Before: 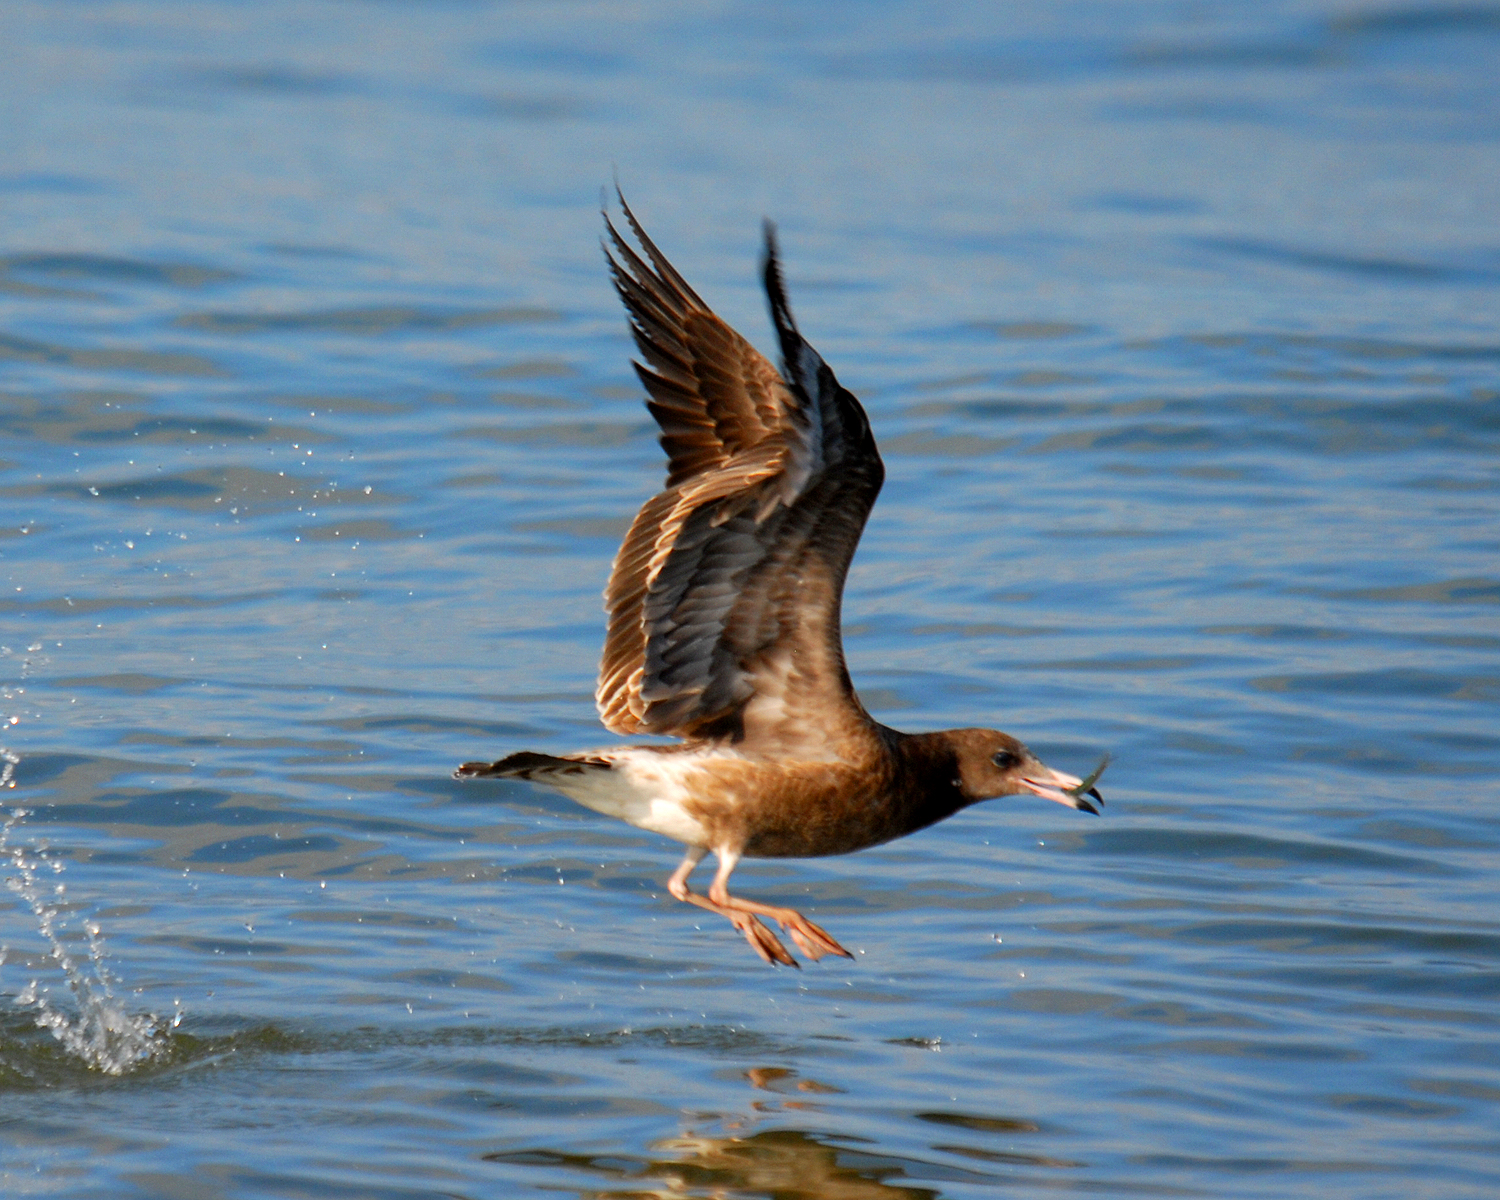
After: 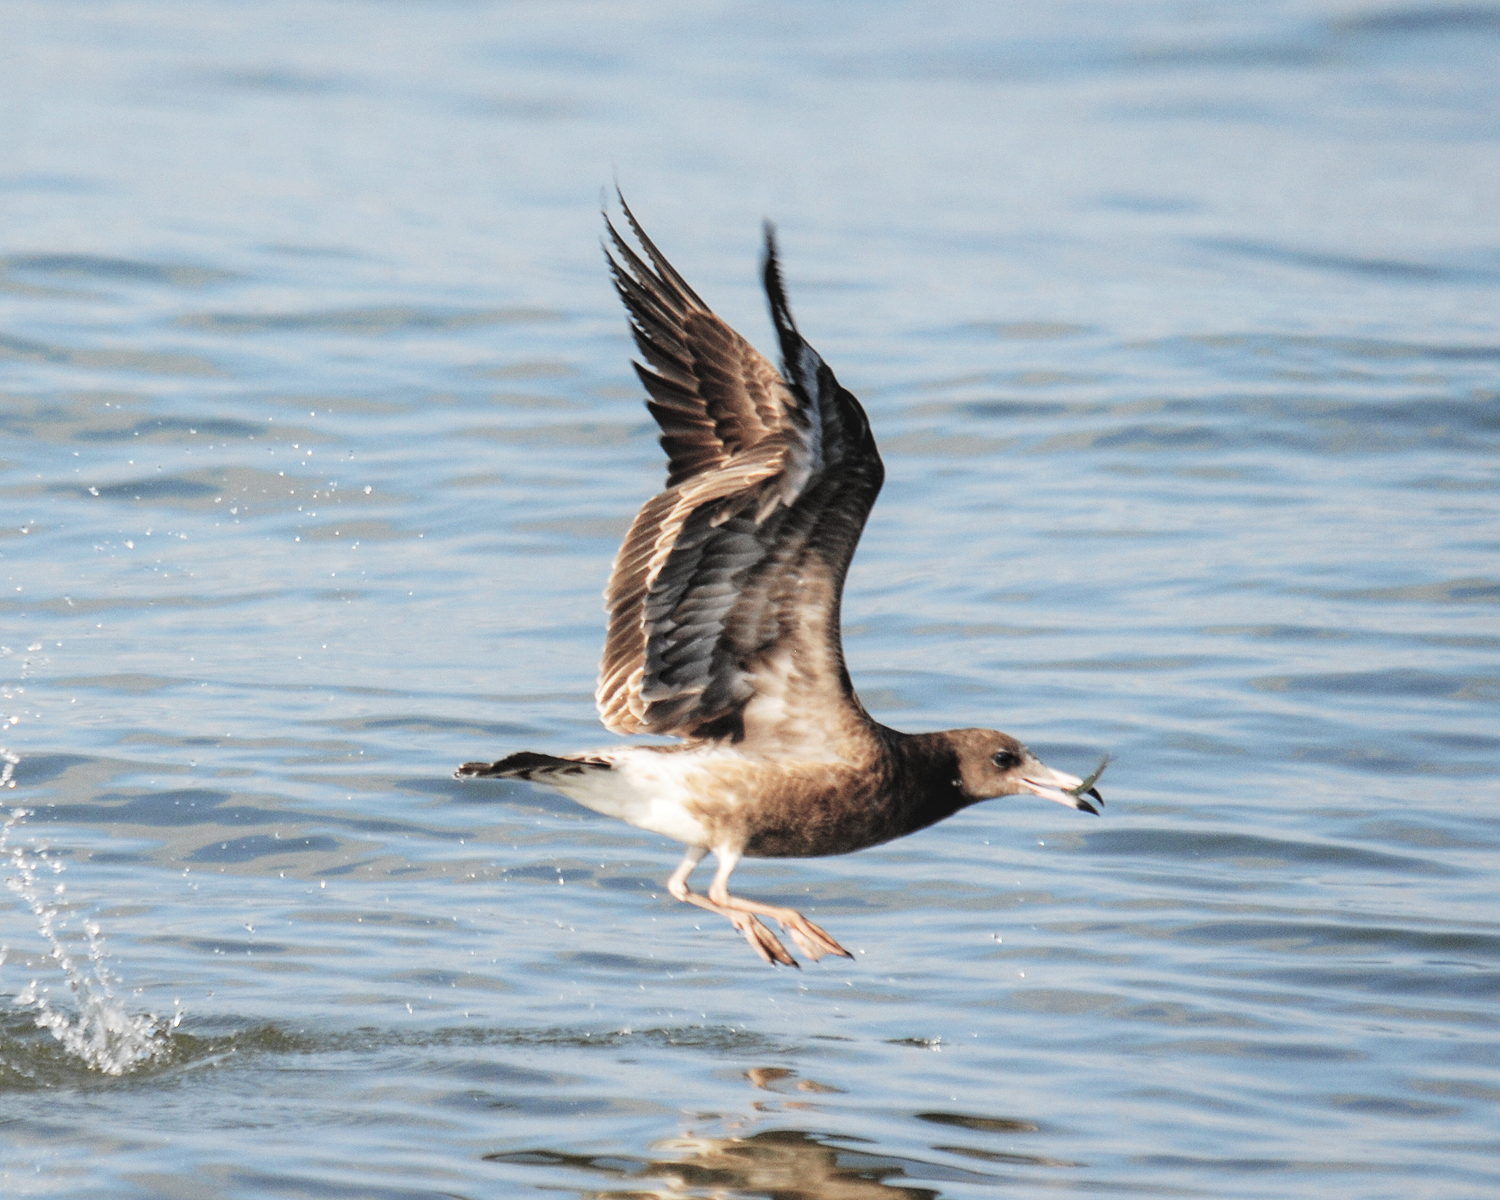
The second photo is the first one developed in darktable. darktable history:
local contrast: detail 110%
base curve: curves: ch0 [(0, 0) (0.032, 0.025) (0.121, 0.166) (0.206, 0.329) (0.605, 0.79) (1, 1)], preserve colors none
color zones: curves: ch0 [(0, 0.5) (0.143, 0.52) (0.286, 0.5) (0.429, 0.5) (0.571, 0.5) (0.714, 0.5) (0.857, 0.5) (1, 0.5)]; ch1 [(0, 0.489) (0.155, 0.45) (0.286, 0.466) (0.429, 0.5) (0.571, 0.5) (0.714, 0.5) (0.857, 0.5) (1, 0.489)]
contrast brightness saturation: brightness 0.18, saturation -0.5
tone equalizer: on, module defaults
